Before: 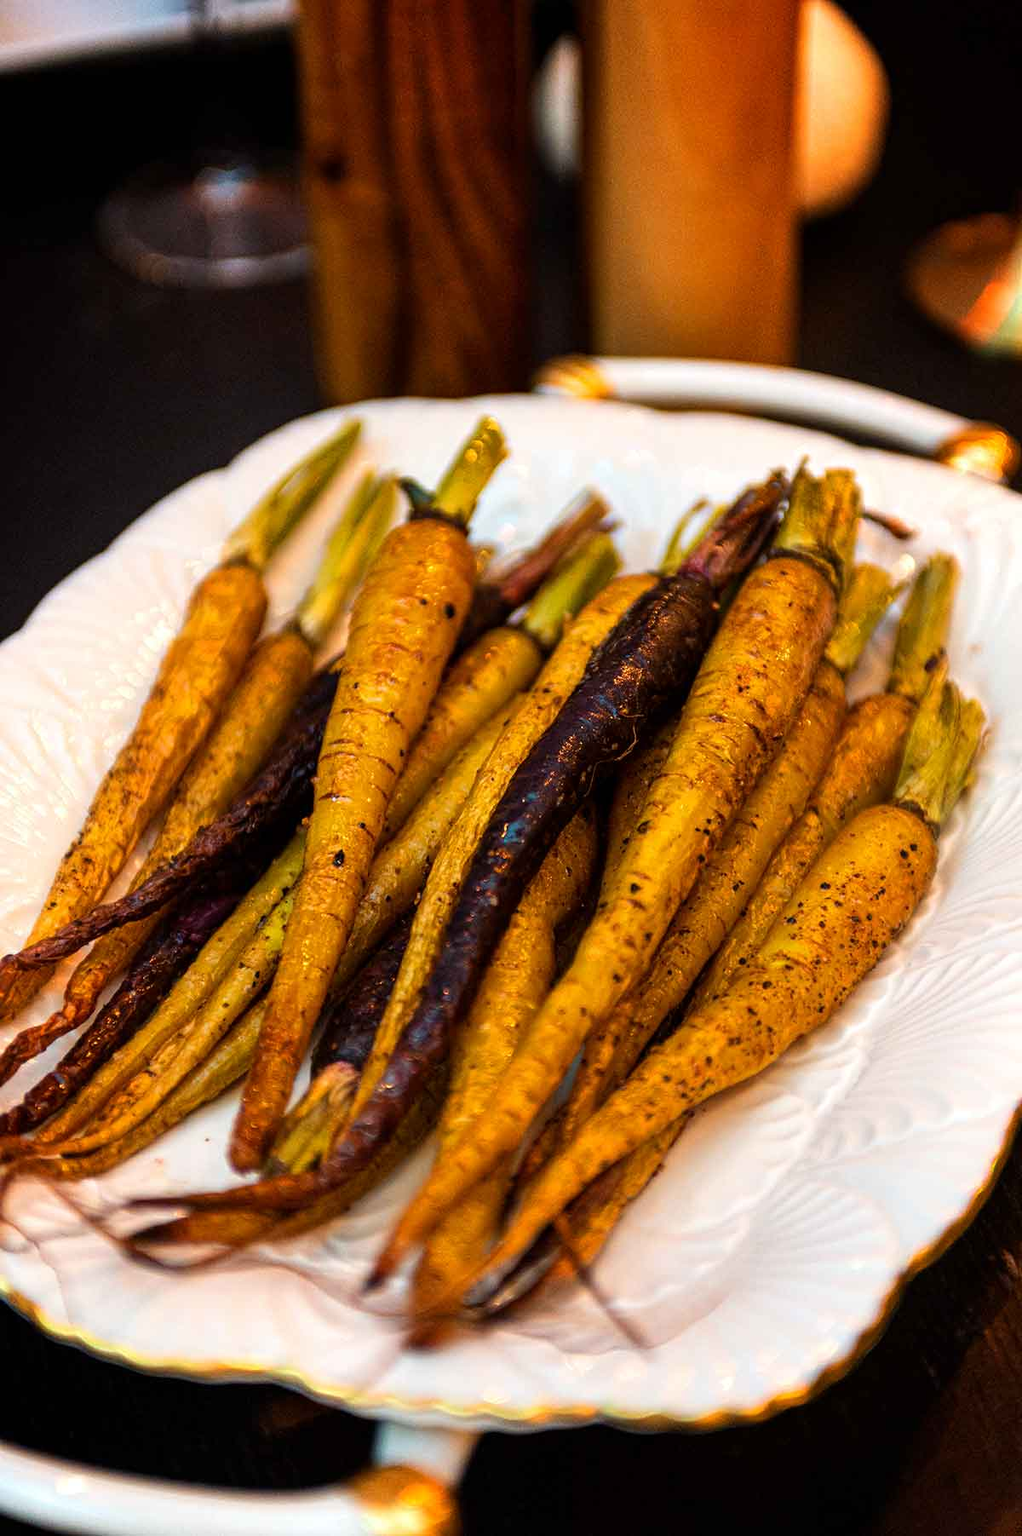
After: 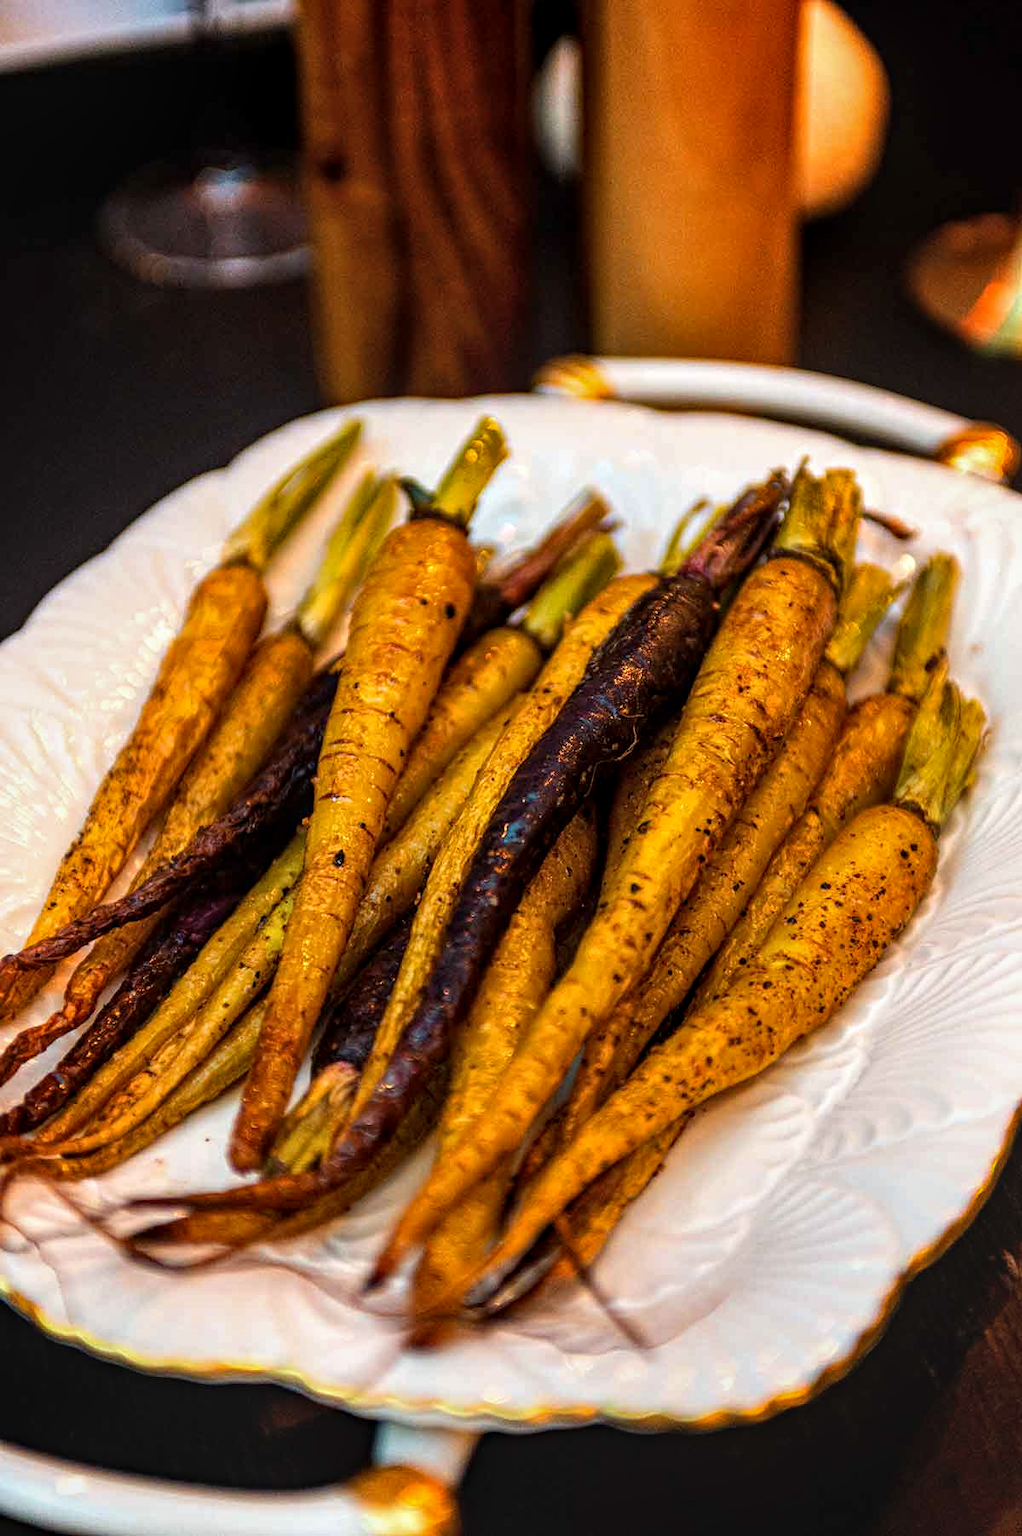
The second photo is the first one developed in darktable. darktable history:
haze removal: strength 0.12, distance 0.25, compatibility mode true, adaptive false
local contrast: on, module defaults
